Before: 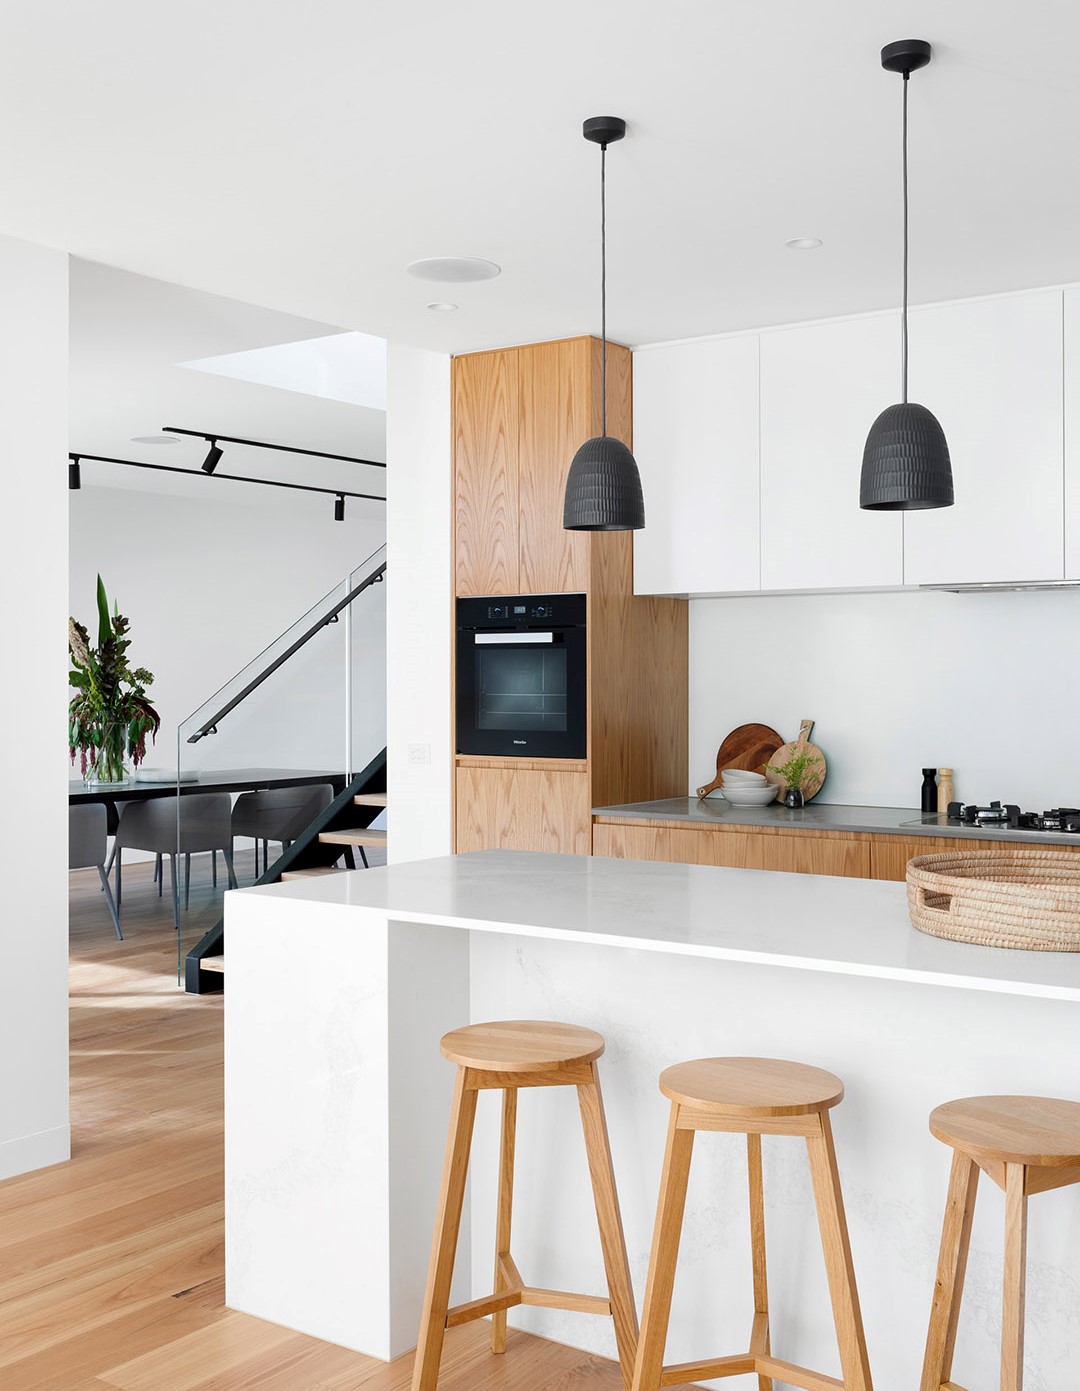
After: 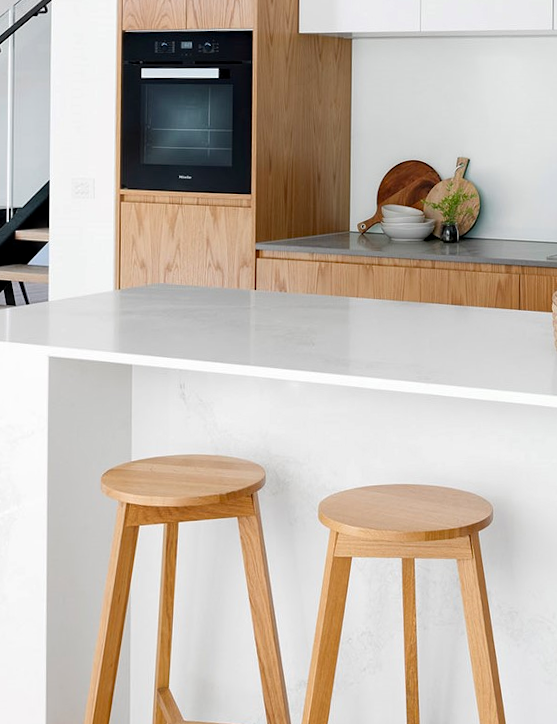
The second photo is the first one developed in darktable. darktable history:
crop: left 34.479%, top 38.822%, right 13.718%, bottom 5.172%
rotate and perspective: rotation 0.679°, lens shift (horizontal) 0.136, crop left 0.009, crop right 0.991, crop top 0.078, crop bottom 0.95
haze removal: compatibility mode true, adaptive false
